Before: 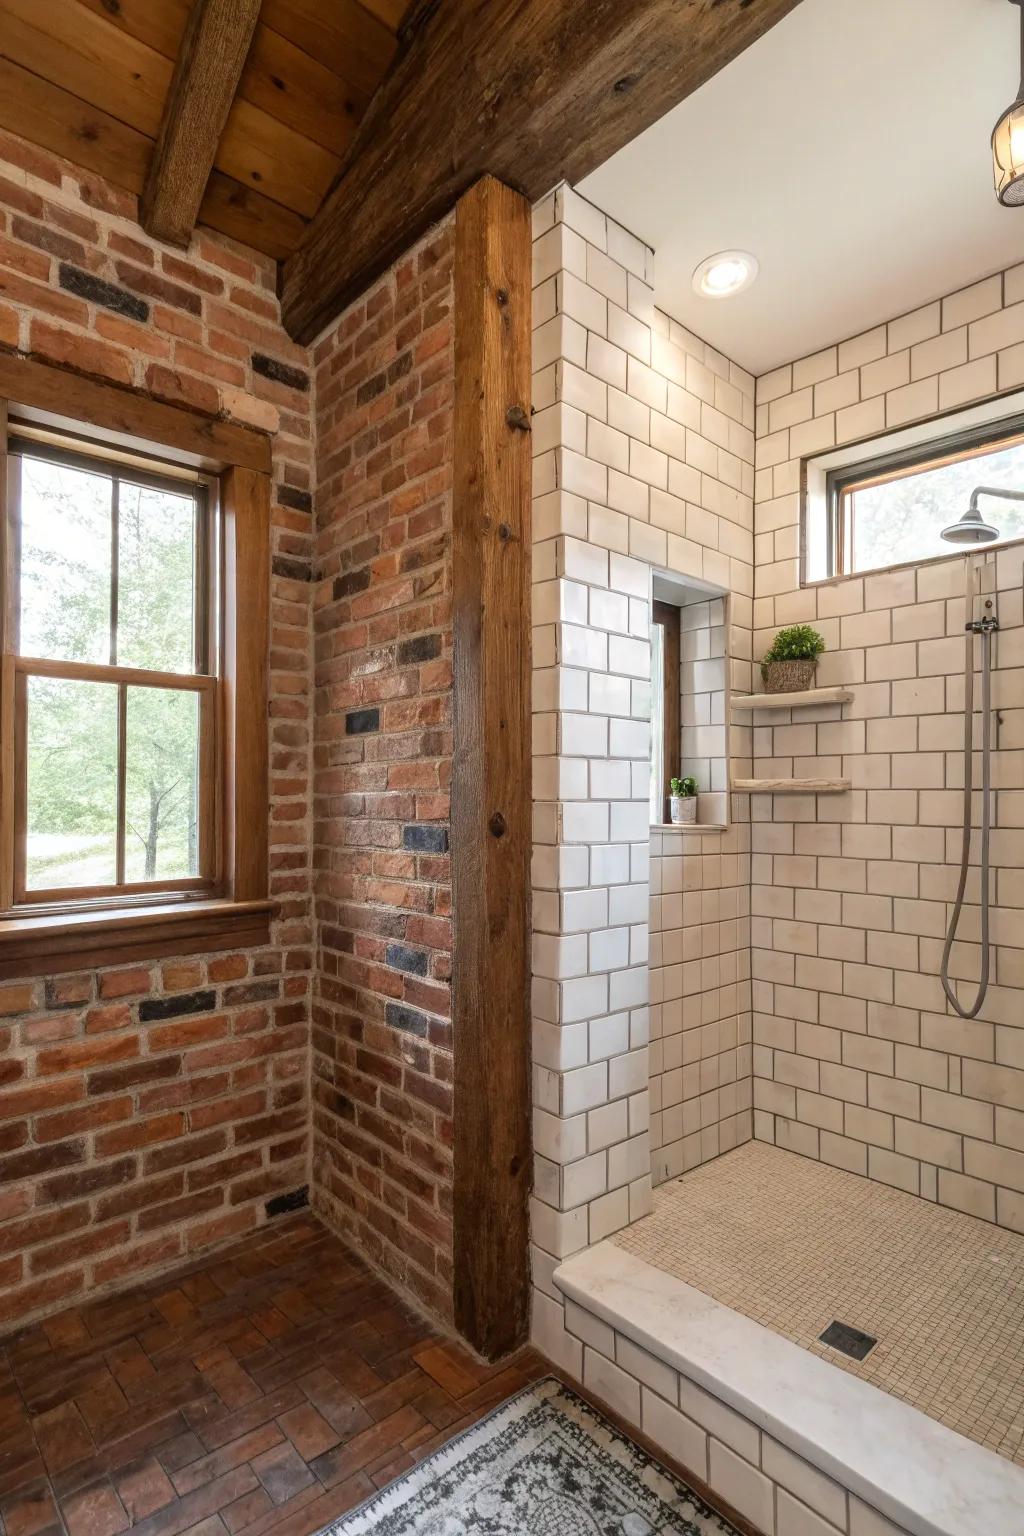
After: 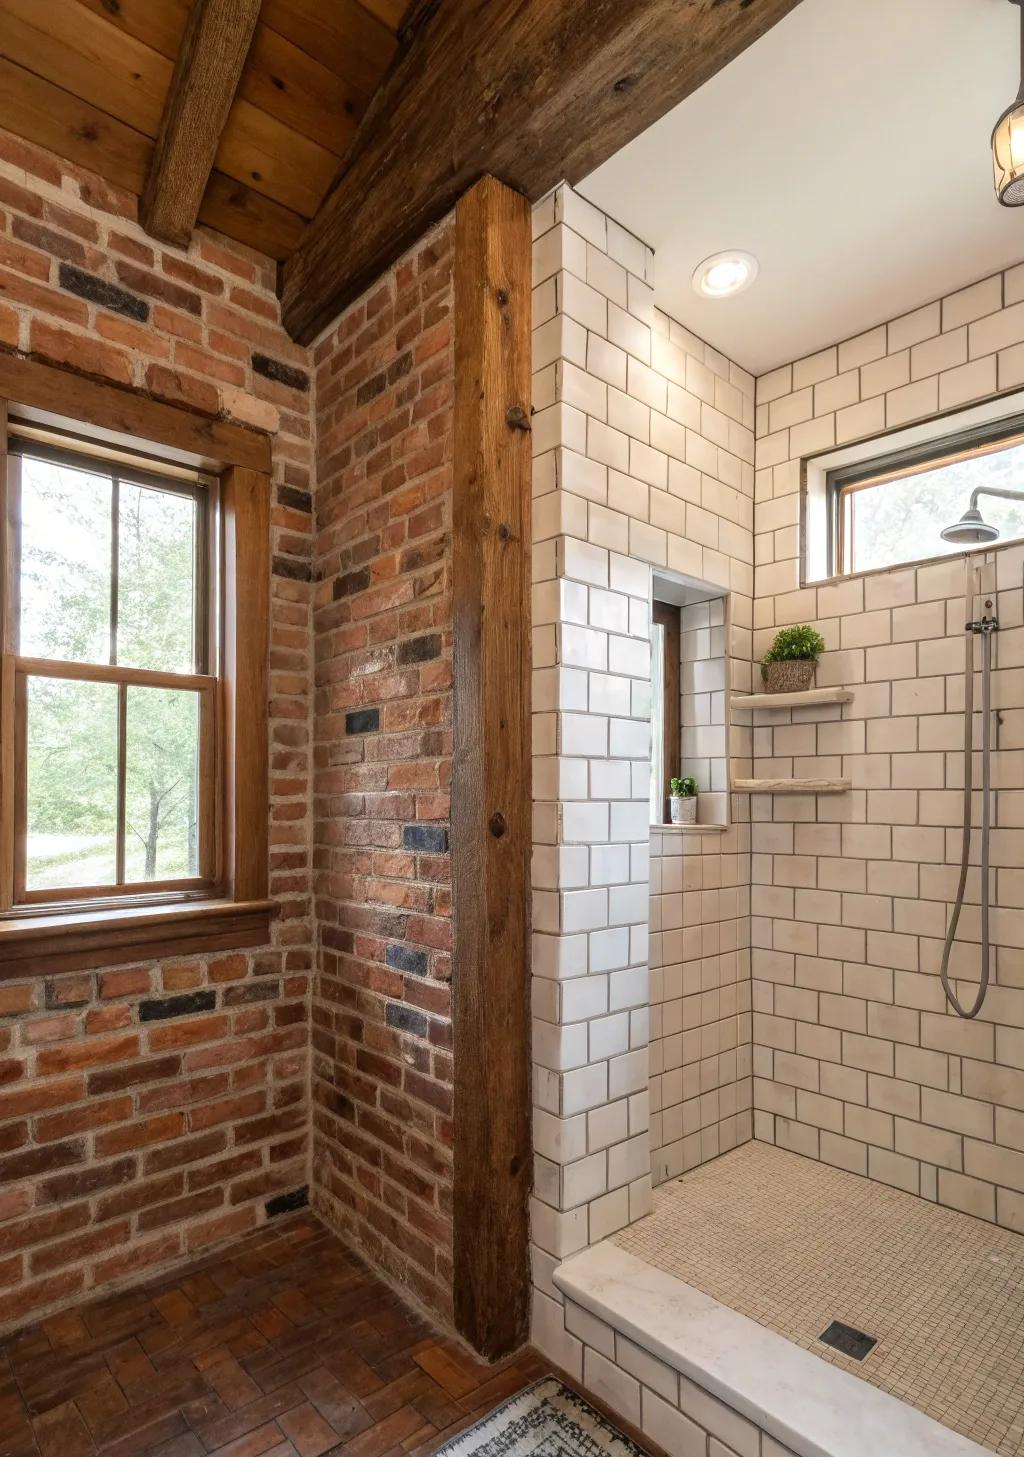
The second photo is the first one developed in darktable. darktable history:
crop and rotate: top 0.005%, bottom 5.11%
